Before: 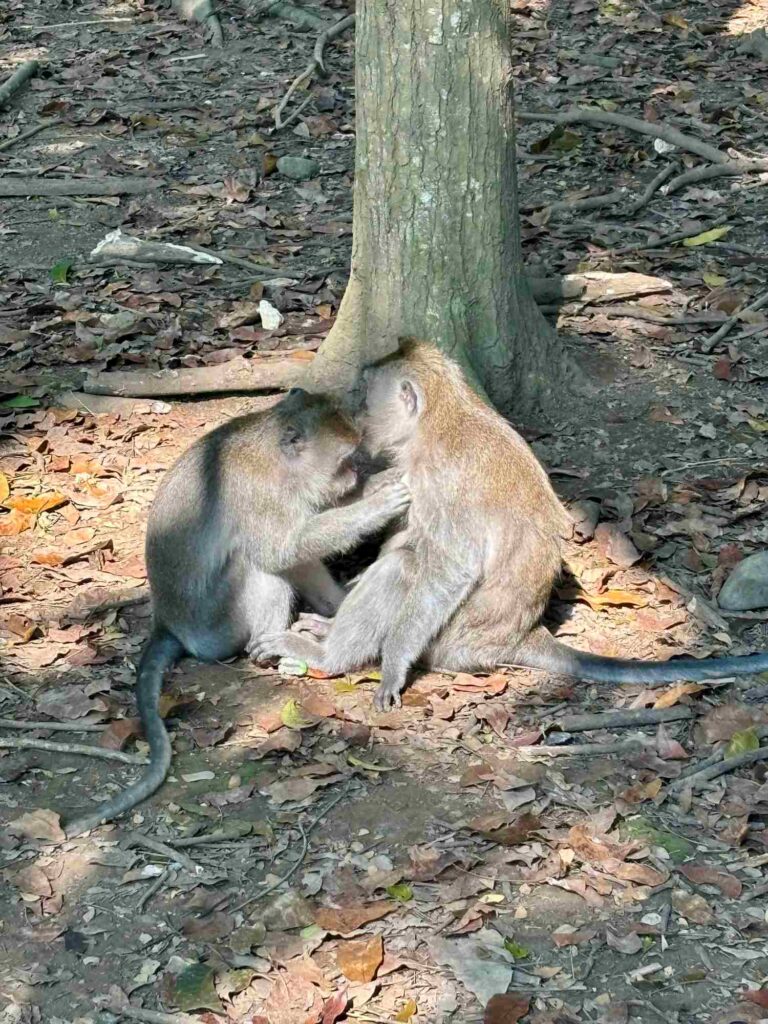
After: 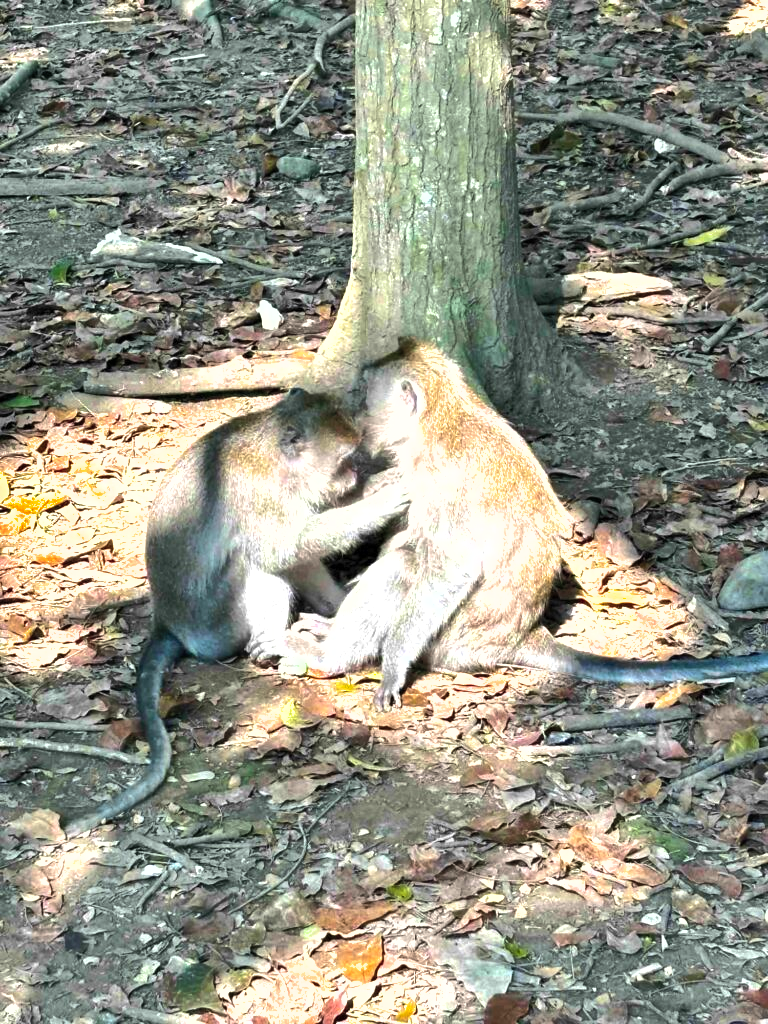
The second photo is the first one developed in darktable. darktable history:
shadows and highlights: on, module defaults
contrast brightness saturation: contrast 0.071, brightness 0.081, saturation 0.18
tone equalizer: -8 EV -1.05 EV, -7 EV -0.974 EV, -6 EV -0.897 EV, -5 EV -0.605 EV, -3 EV 0.589 EV, -2 EV 0.893 EV, -1 EV 0.987 EV, +0 EV 1.07 EV, edges refinement/feathering 500, mask exposure compensation -1.57 EV, preserve details no
